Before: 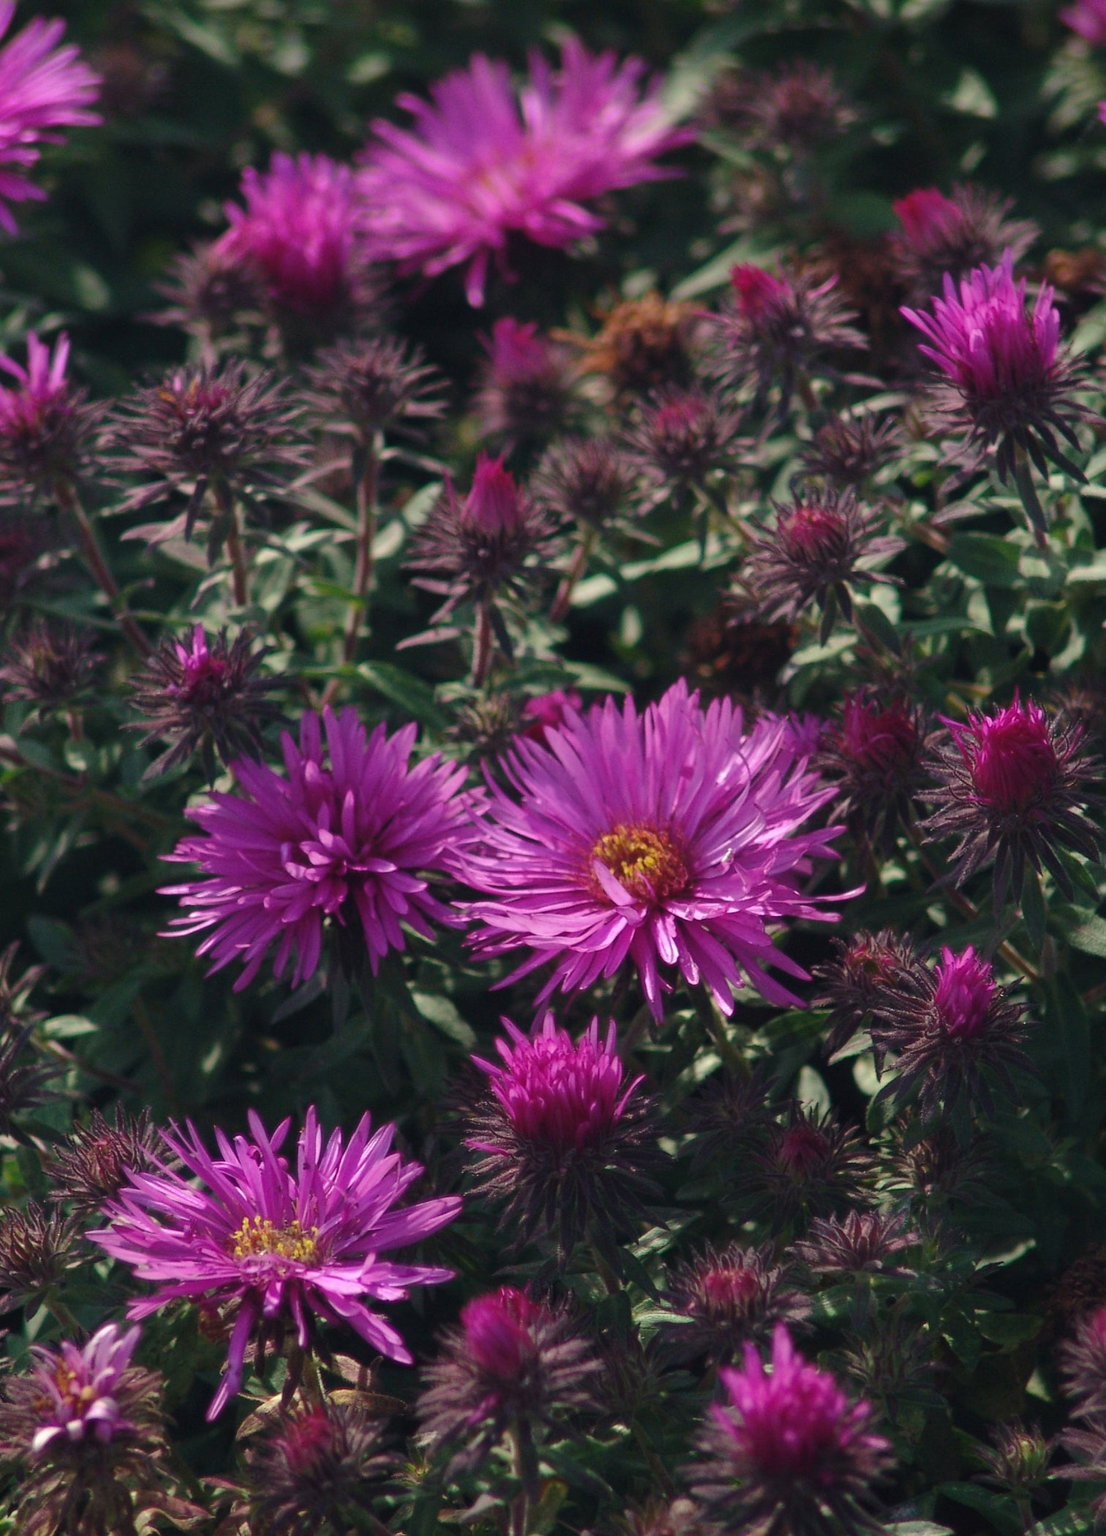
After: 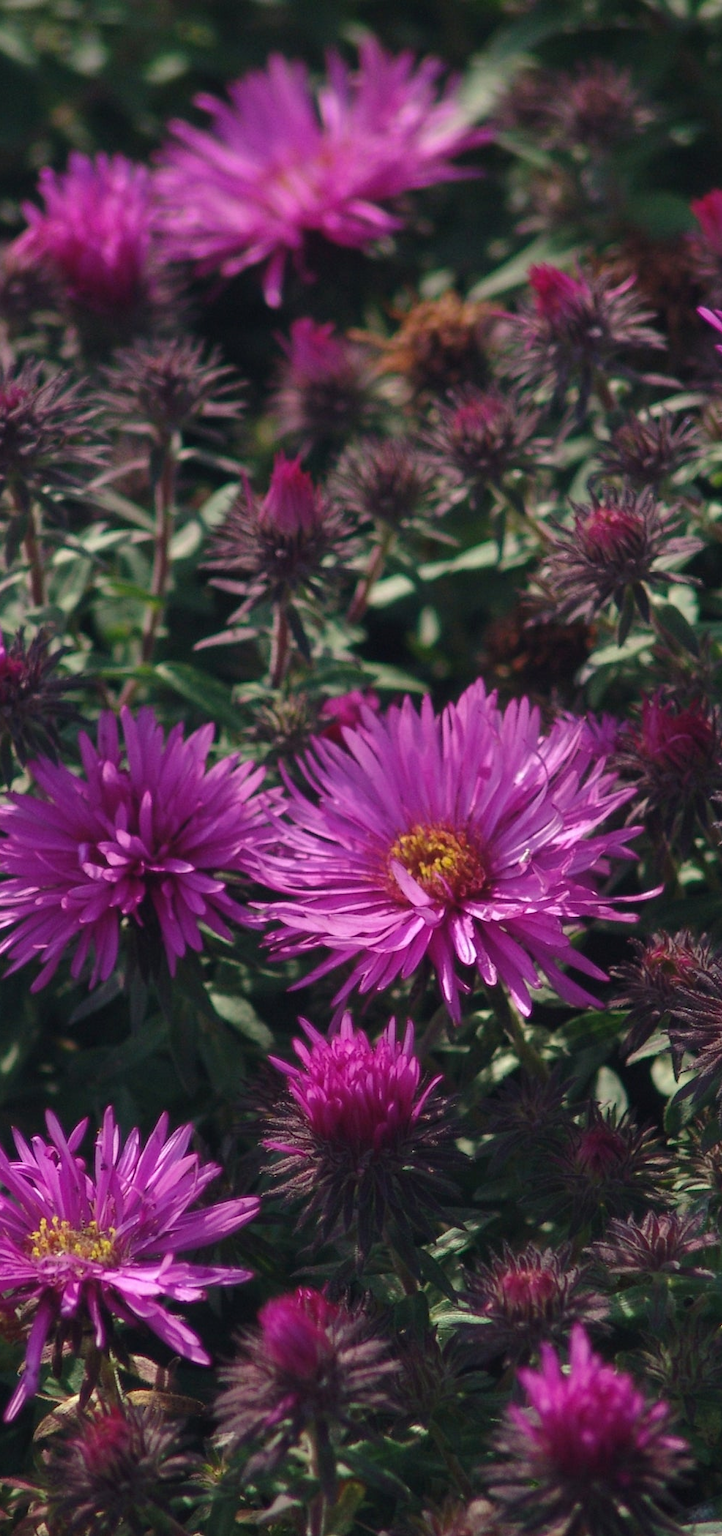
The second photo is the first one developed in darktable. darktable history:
crop and rotate: left 18.385%, right 16.218%
